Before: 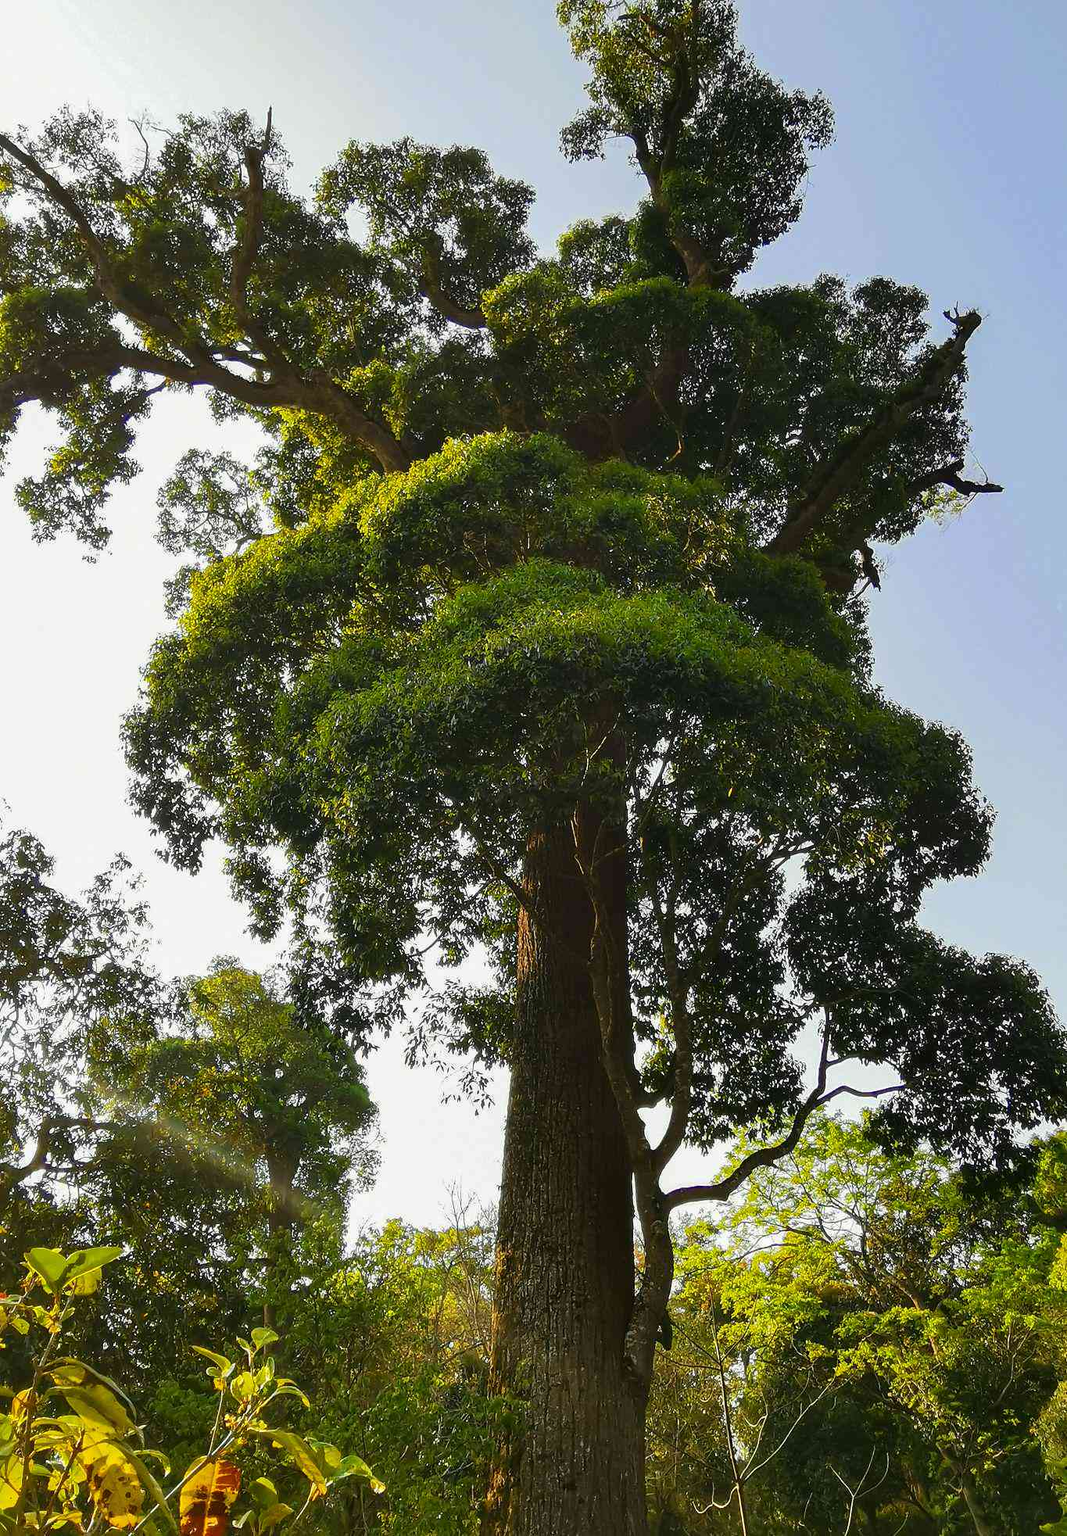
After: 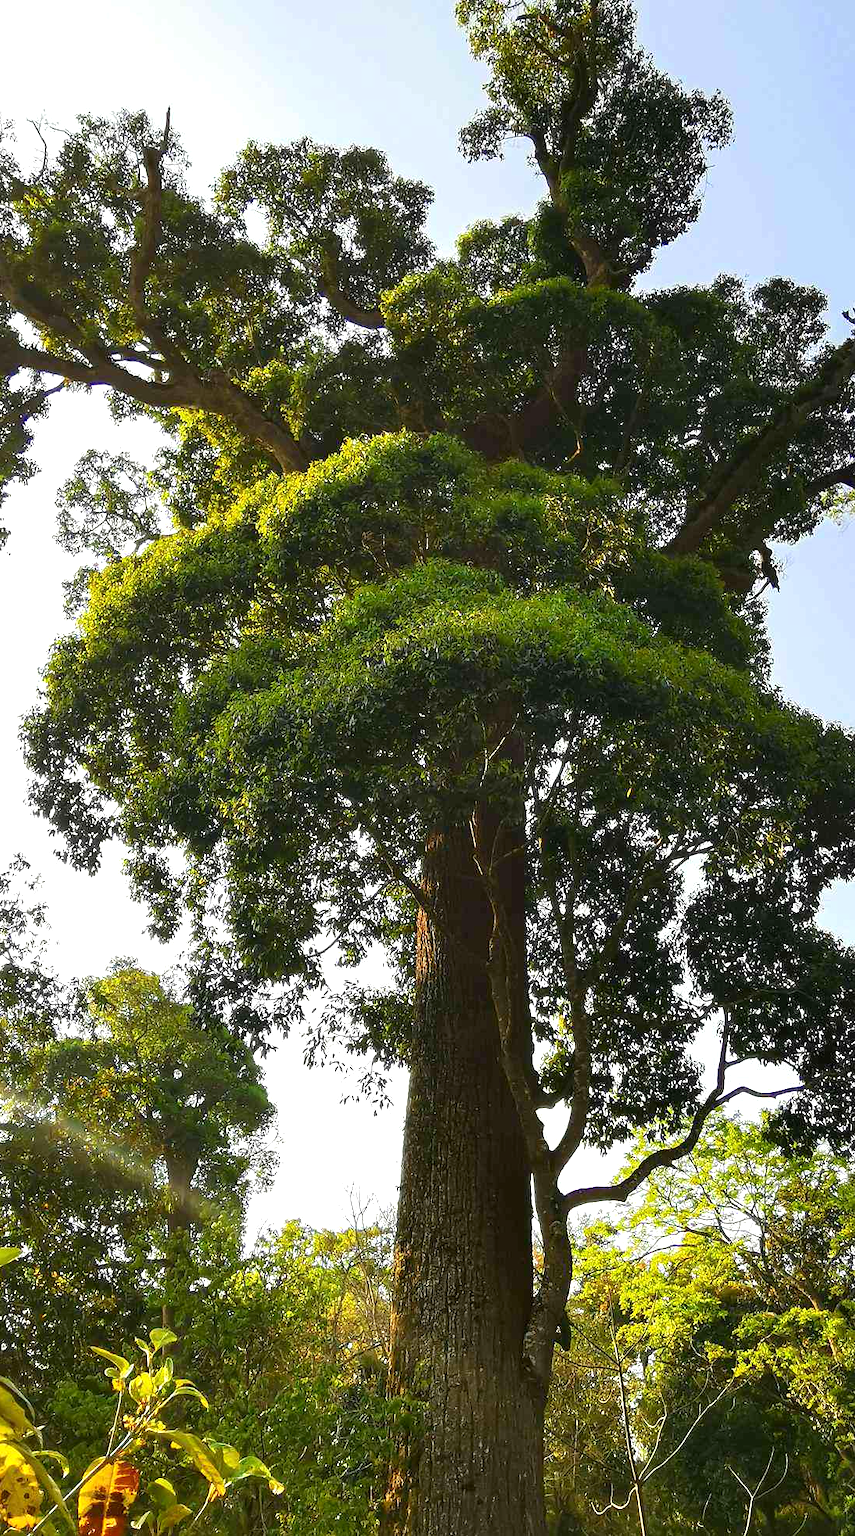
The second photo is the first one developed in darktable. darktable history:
exposure: black level correction 0.001, exposure 0.5 EV, compensate exposure bias true, compensate highlight preservation false
contrast brightness saturation: contrast 0.05
crop and rotate: left 9.597%, right 10.195%
